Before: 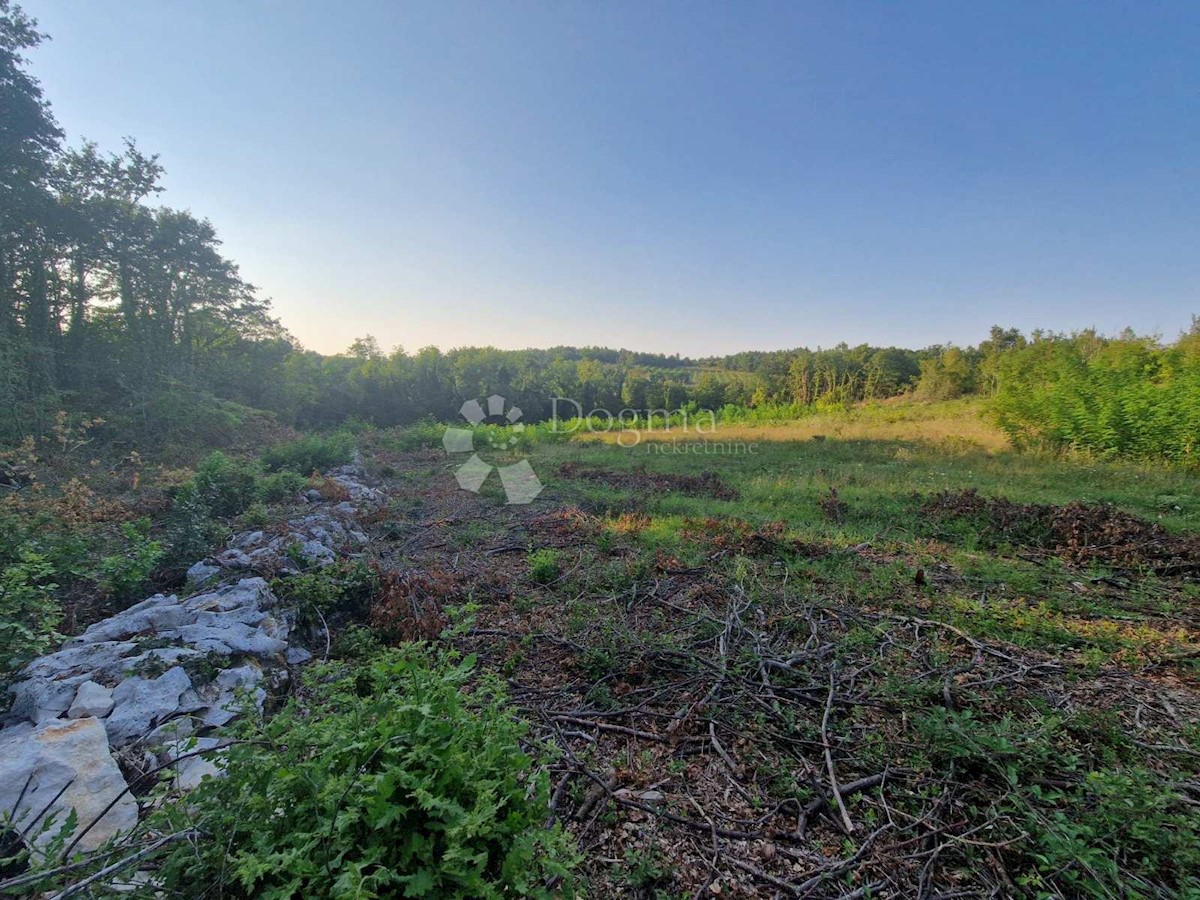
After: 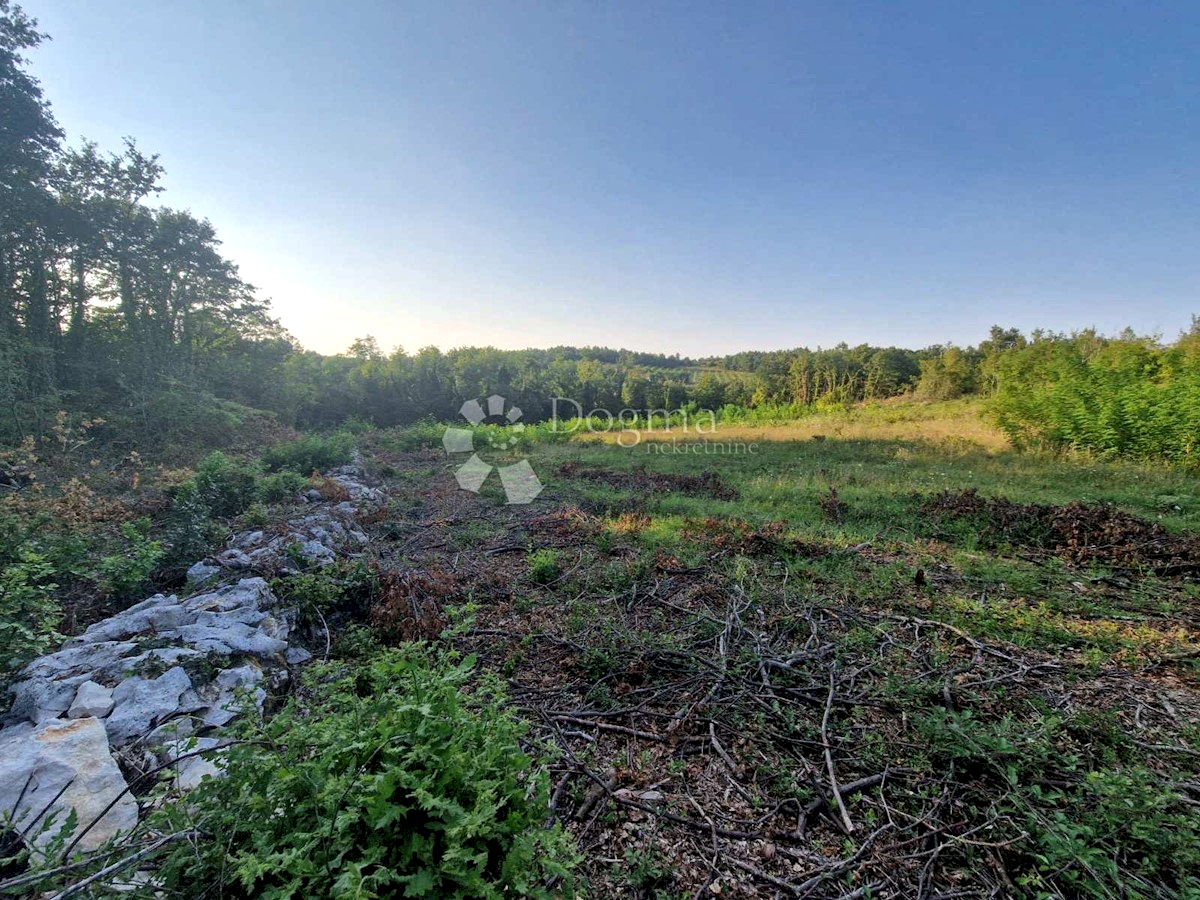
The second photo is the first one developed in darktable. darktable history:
local contrast: highlights 149%, shadows 124%, detail 139%, midtone range 0.255
